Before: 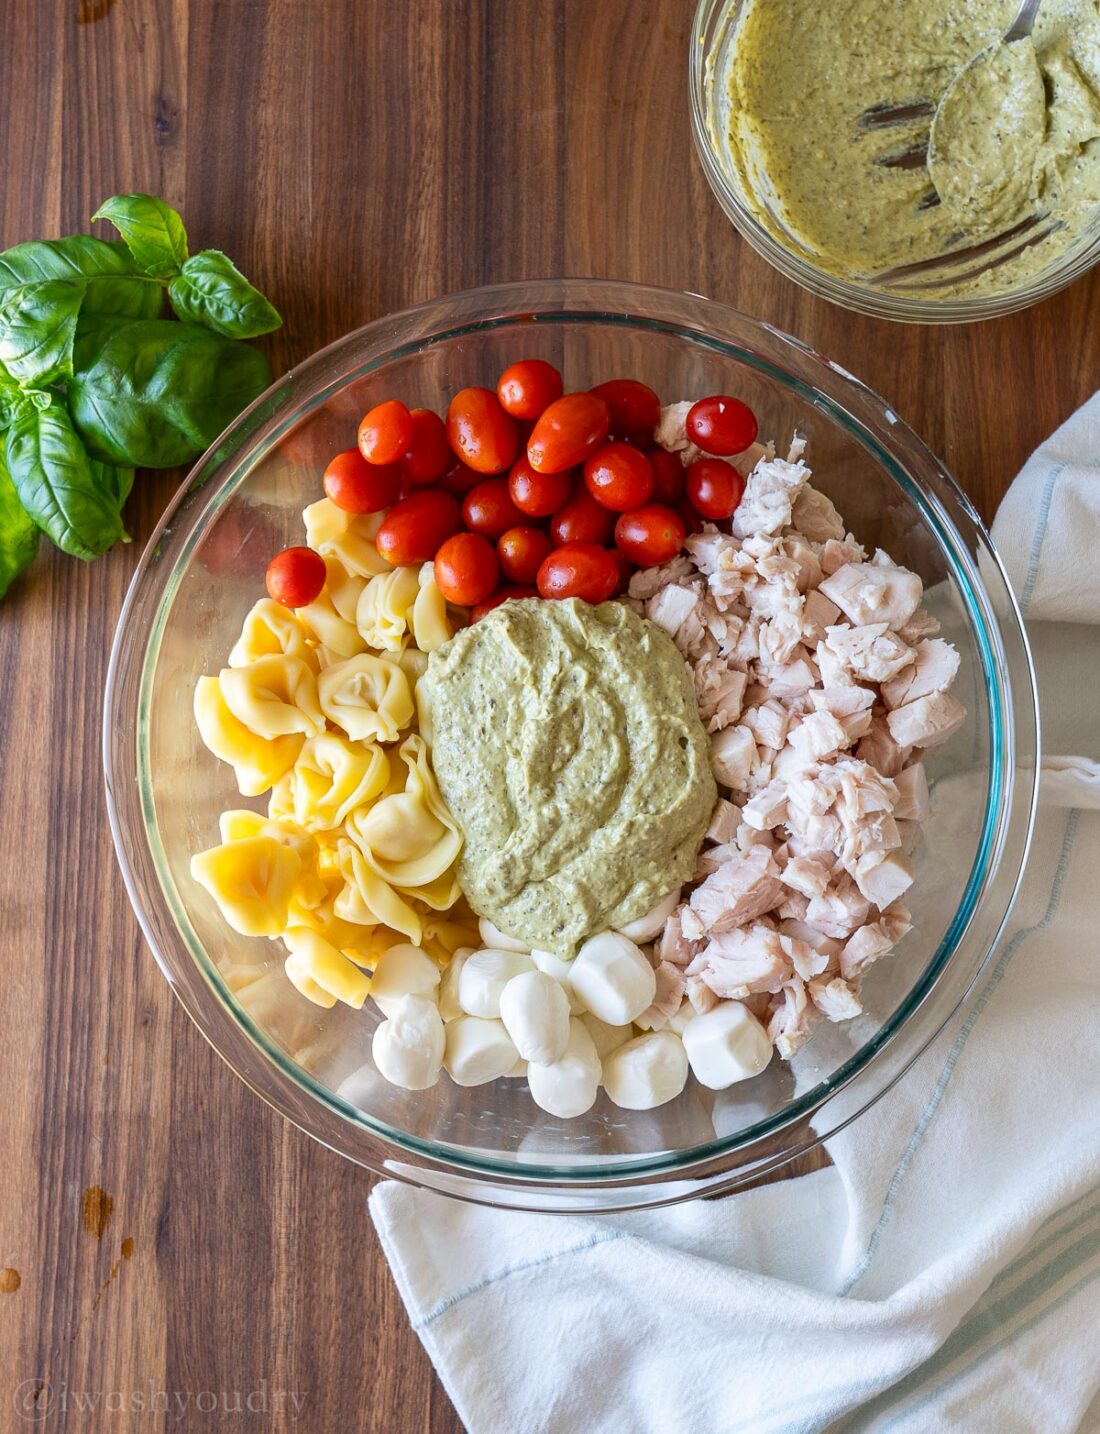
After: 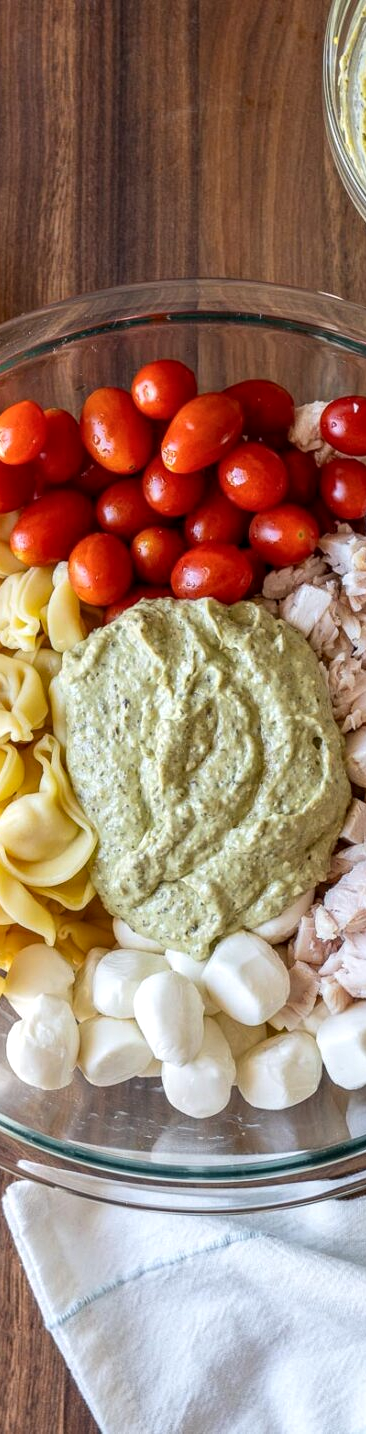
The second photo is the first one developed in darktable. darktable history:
local contrast: detail 130%
crop: left 33.36%, right 33.36%
